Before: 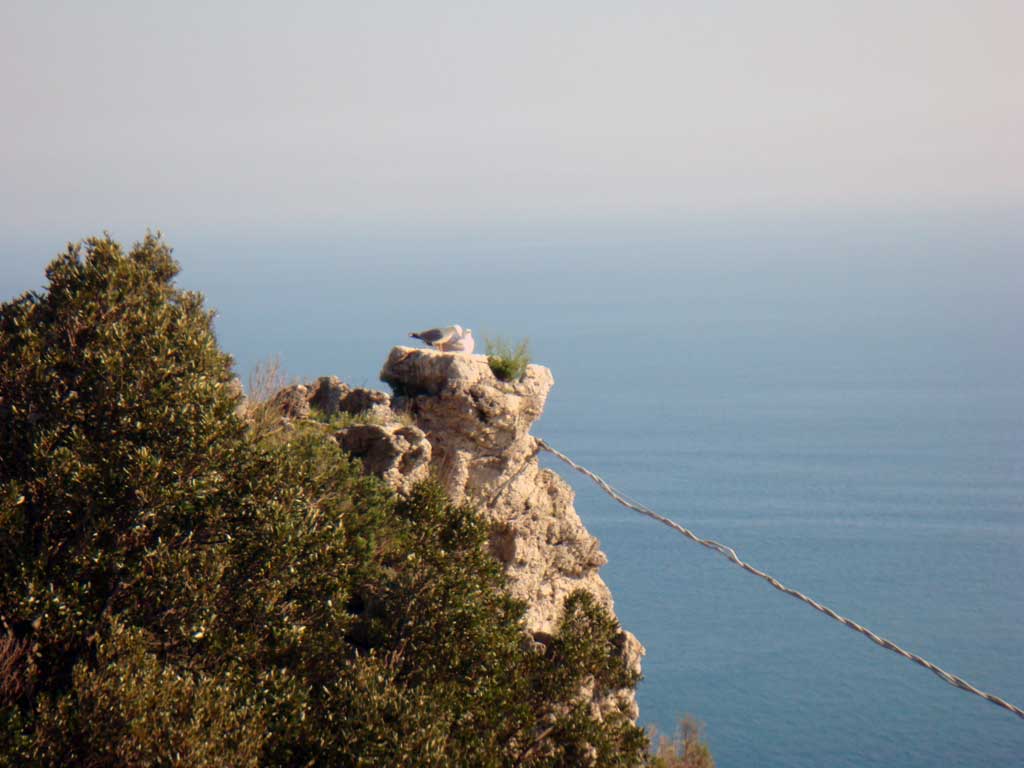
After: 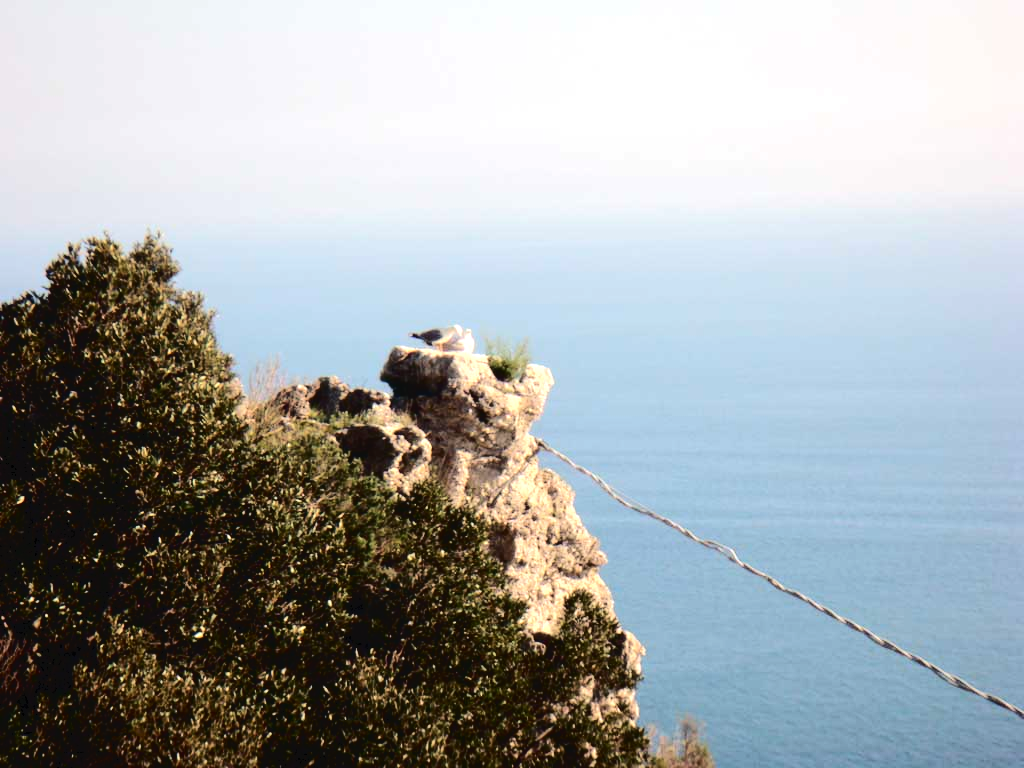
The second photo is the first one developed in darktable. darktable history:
tone equalizer: -8 EV -0.781 EV, -7 EV -0.717 EV, -6 EV -0.631 EV, -5 EV -0.367 EV, -3 EV 0.388 EV, -2 EV 0.6 EV, -1 EV 0.685 EV, +0 EV 0.756 EV, edges refinement/feathering 500, mask exposure compensation -1.57 EV, preserve details no
tone curve: curves: ch0 [(0, 0) (0.003, 0.036) (0.011, 0.039) (0.025, 0.039) (0.044, 0.043) (0.069, 0.05) (0.1, 0.072) (0.136, 0.102) (0.177, 0.144) (0.224, 0.204) (0.277, 0.288) (0.335, 0.384) (0.399, 0.477) (0.468, 0.575) (0.543, 0.652) (0.623, 0.724) (0.709, 0.785) (0.801, 0.851) (0.898, 0.915) (1, 1)], color space Lab, independent channels, preserve colors none
